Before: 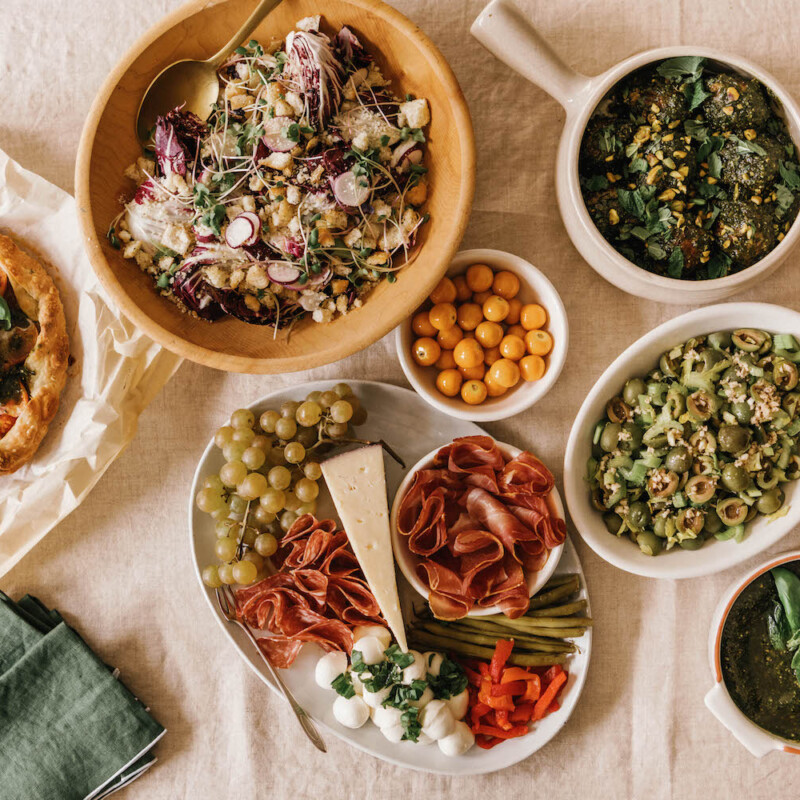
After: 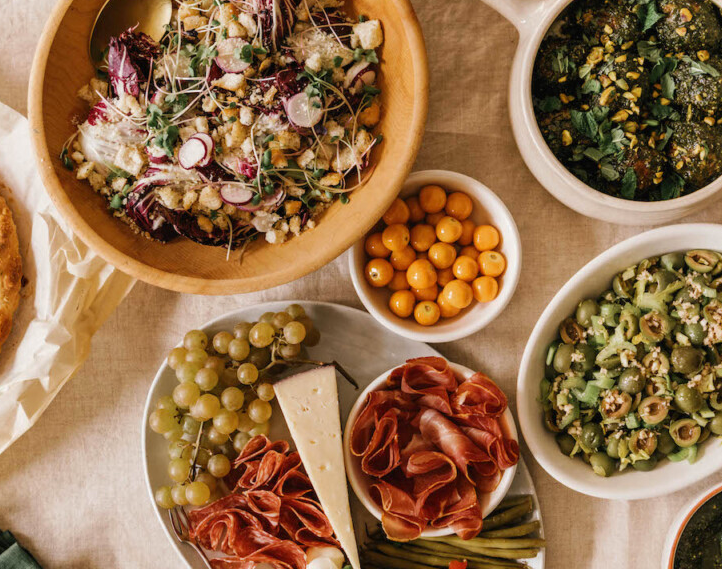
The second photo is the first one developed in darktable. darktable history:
crop: left 5.961%, top 9.954%, right 3.693%, bottom 18.84%
color correction: highlights b* 0.007, saturation 1.06
